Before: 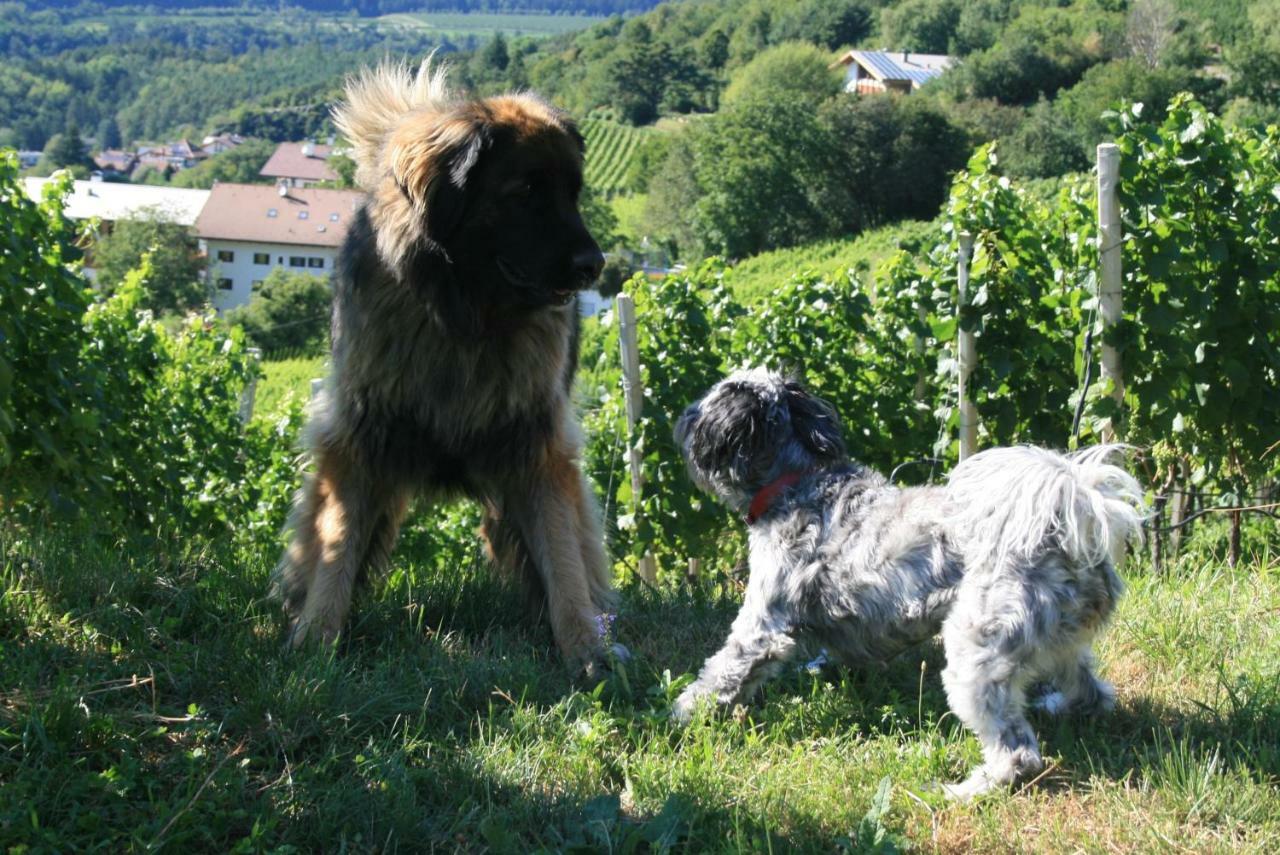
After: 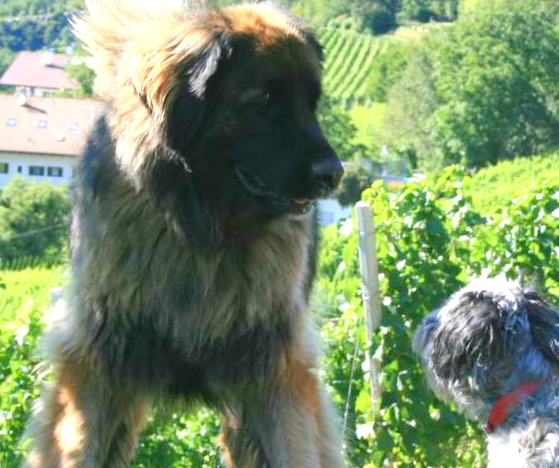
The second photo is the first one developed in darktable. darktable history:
exposure: black level correction 0, exposure 0.498 EV, compensate highlight preservation false
crop: left 20.431%, top 10.748%, right 35.843%, bottom 34.509%
levels: levels [0, 0.397, 0.955]
